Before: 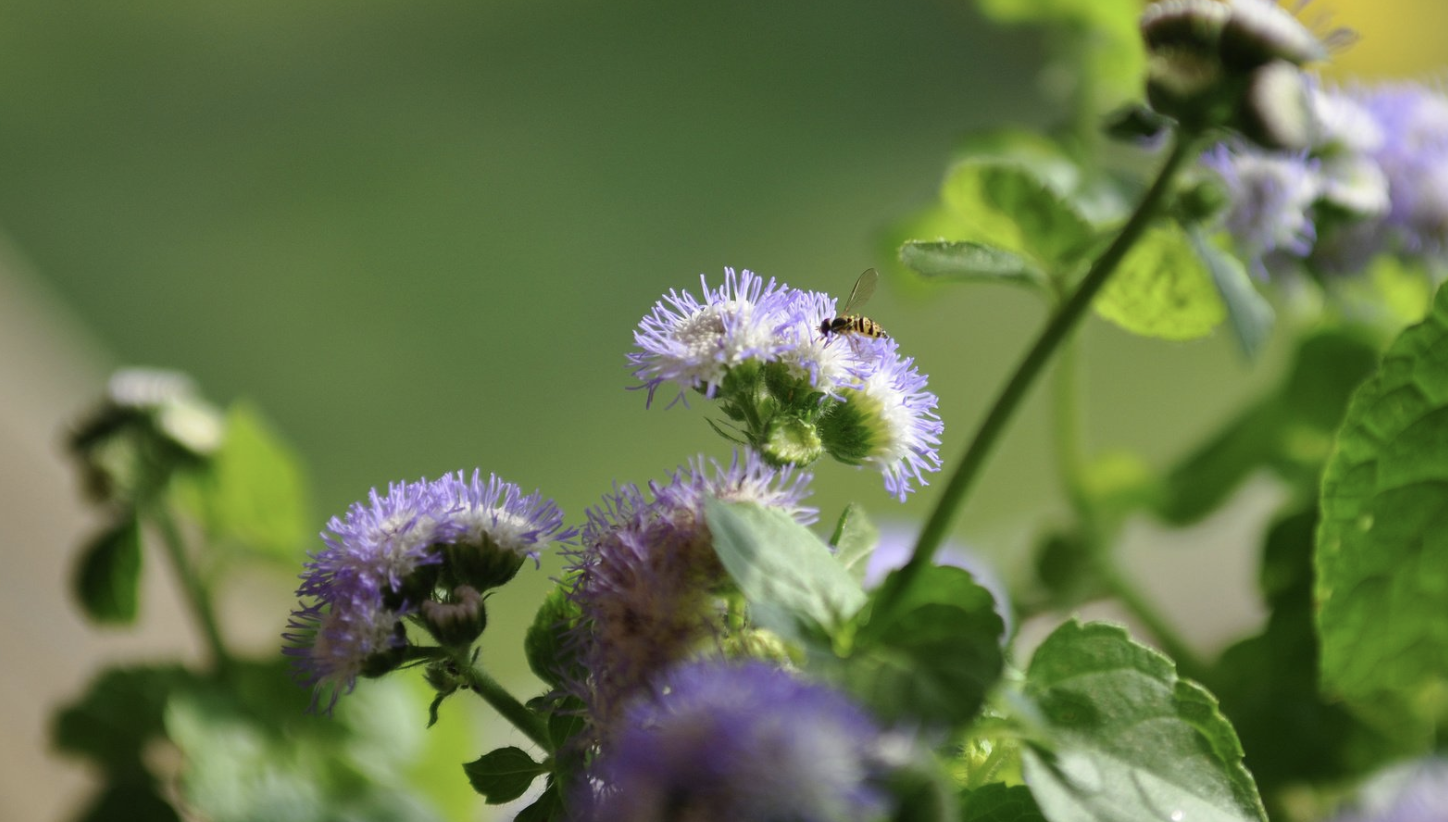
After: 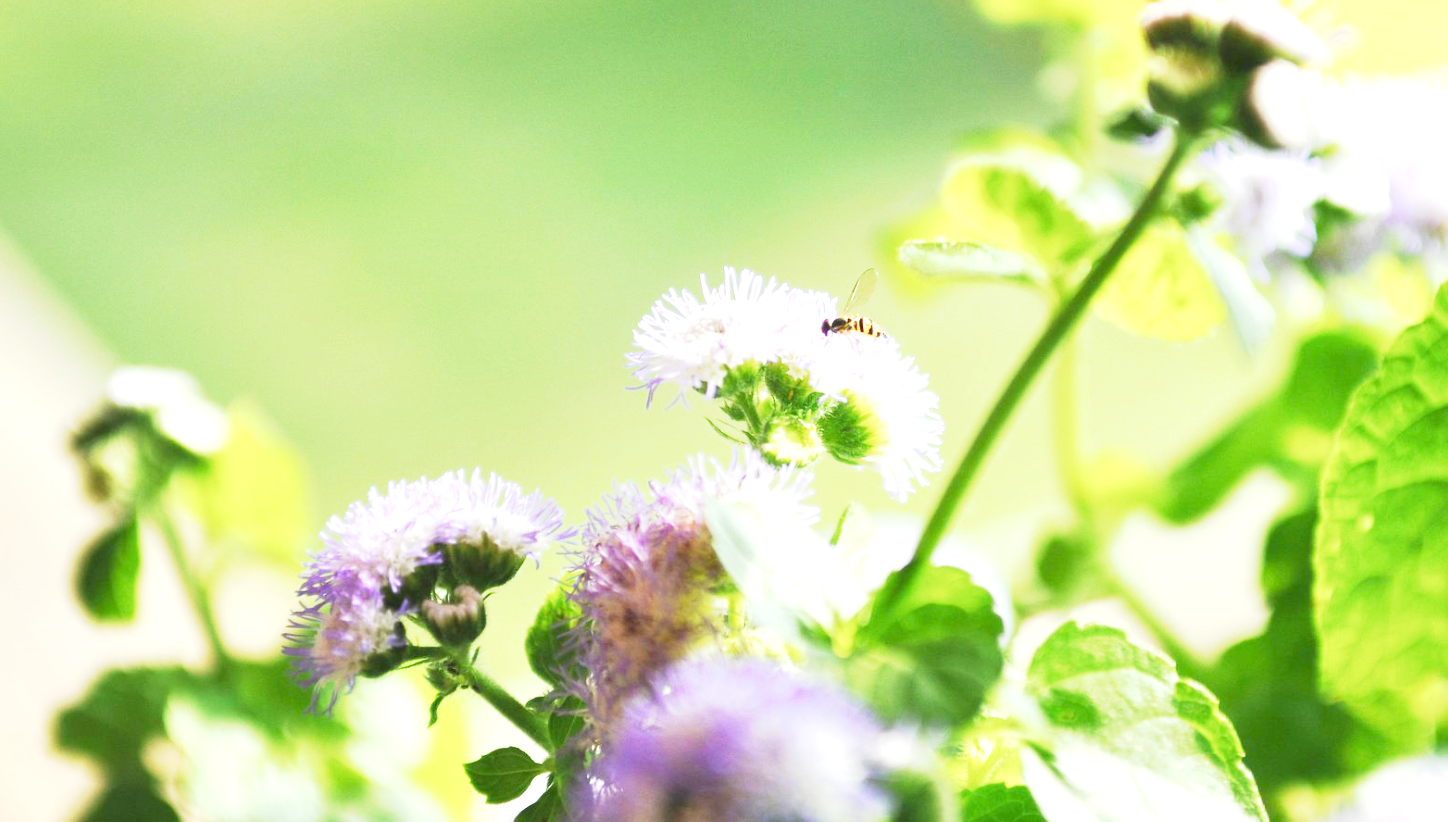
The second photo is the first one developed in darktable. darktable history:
base curve: curves: ch0 [(0, 0) (0.088, 0.125) (0.176, 0.251) (0.354, 0.501) (0.613, 0.749) (1, 0.877)], preserve colors none
exposure: exposure 2.25 EV, compensate highlight preservation false
